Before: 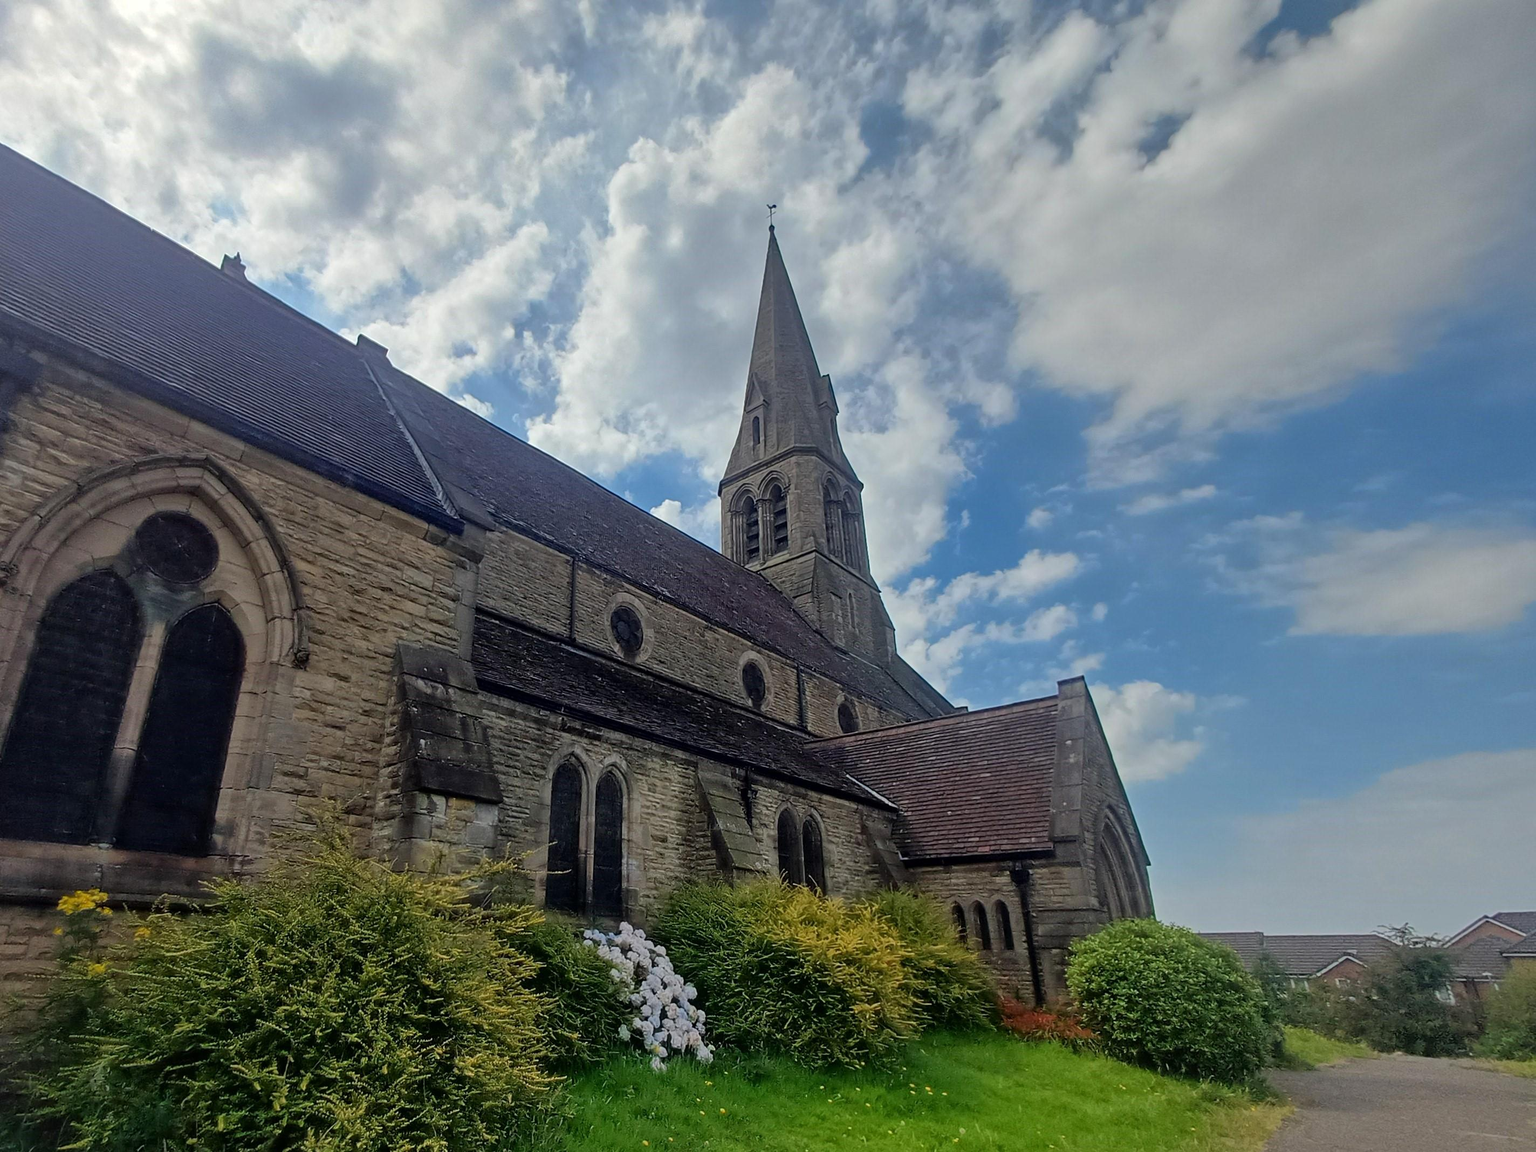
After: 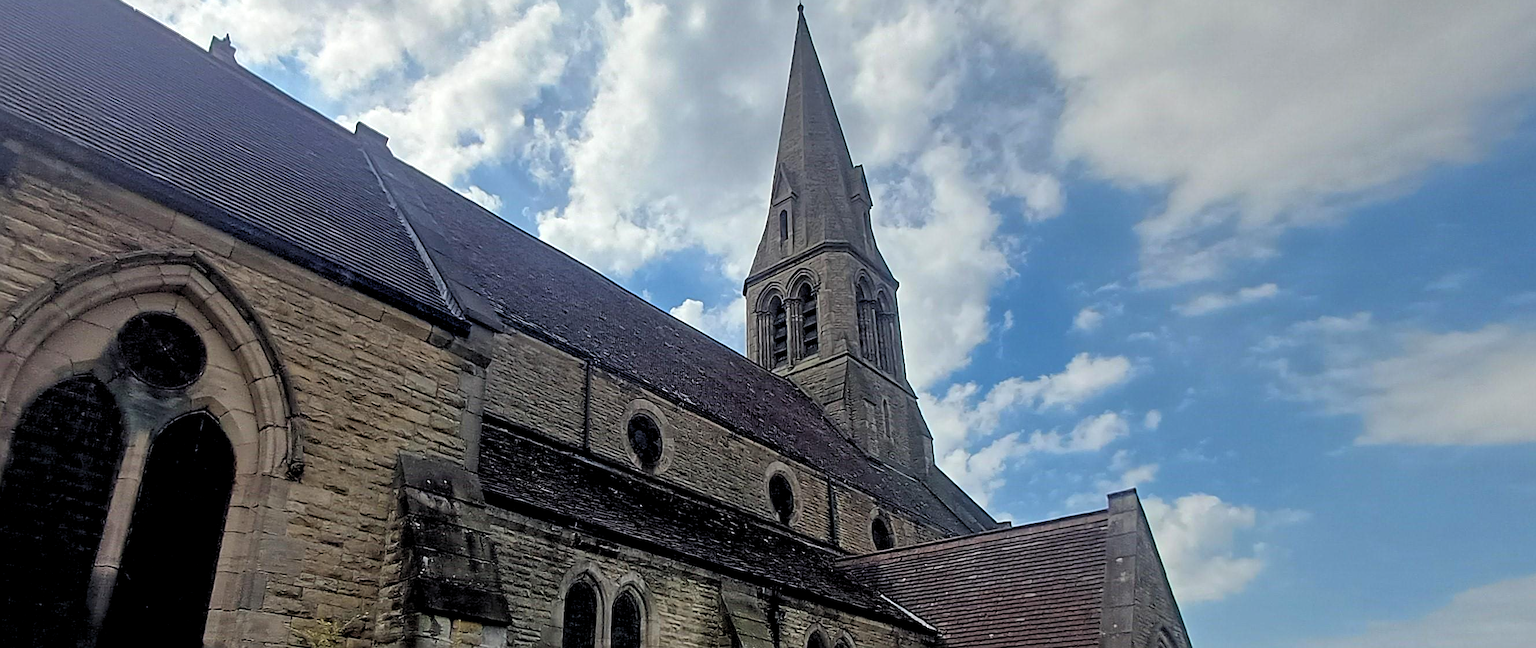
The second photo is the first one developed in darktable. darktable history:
sharpen: on, module defaults
rgb levels: levels [[0.01, 0.419, 0.839], [0, 0.5, 1], [0, 0.5, 1]]
crop: left 1.744%, top 19.225%, right 5.069%, bottom 28.357%
